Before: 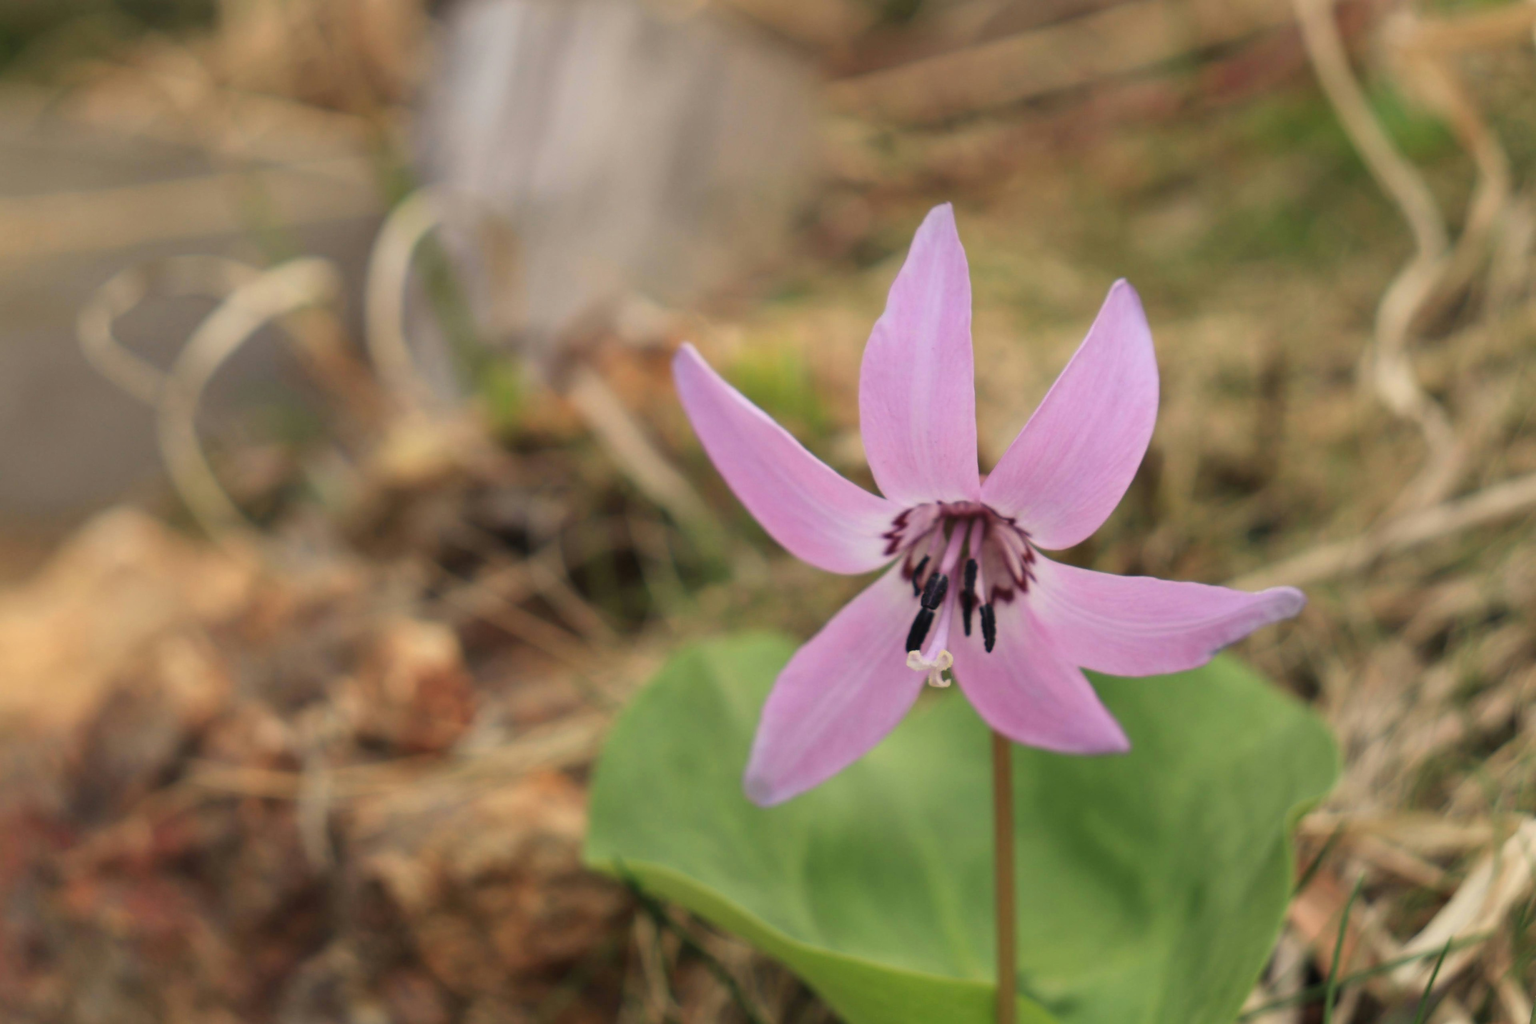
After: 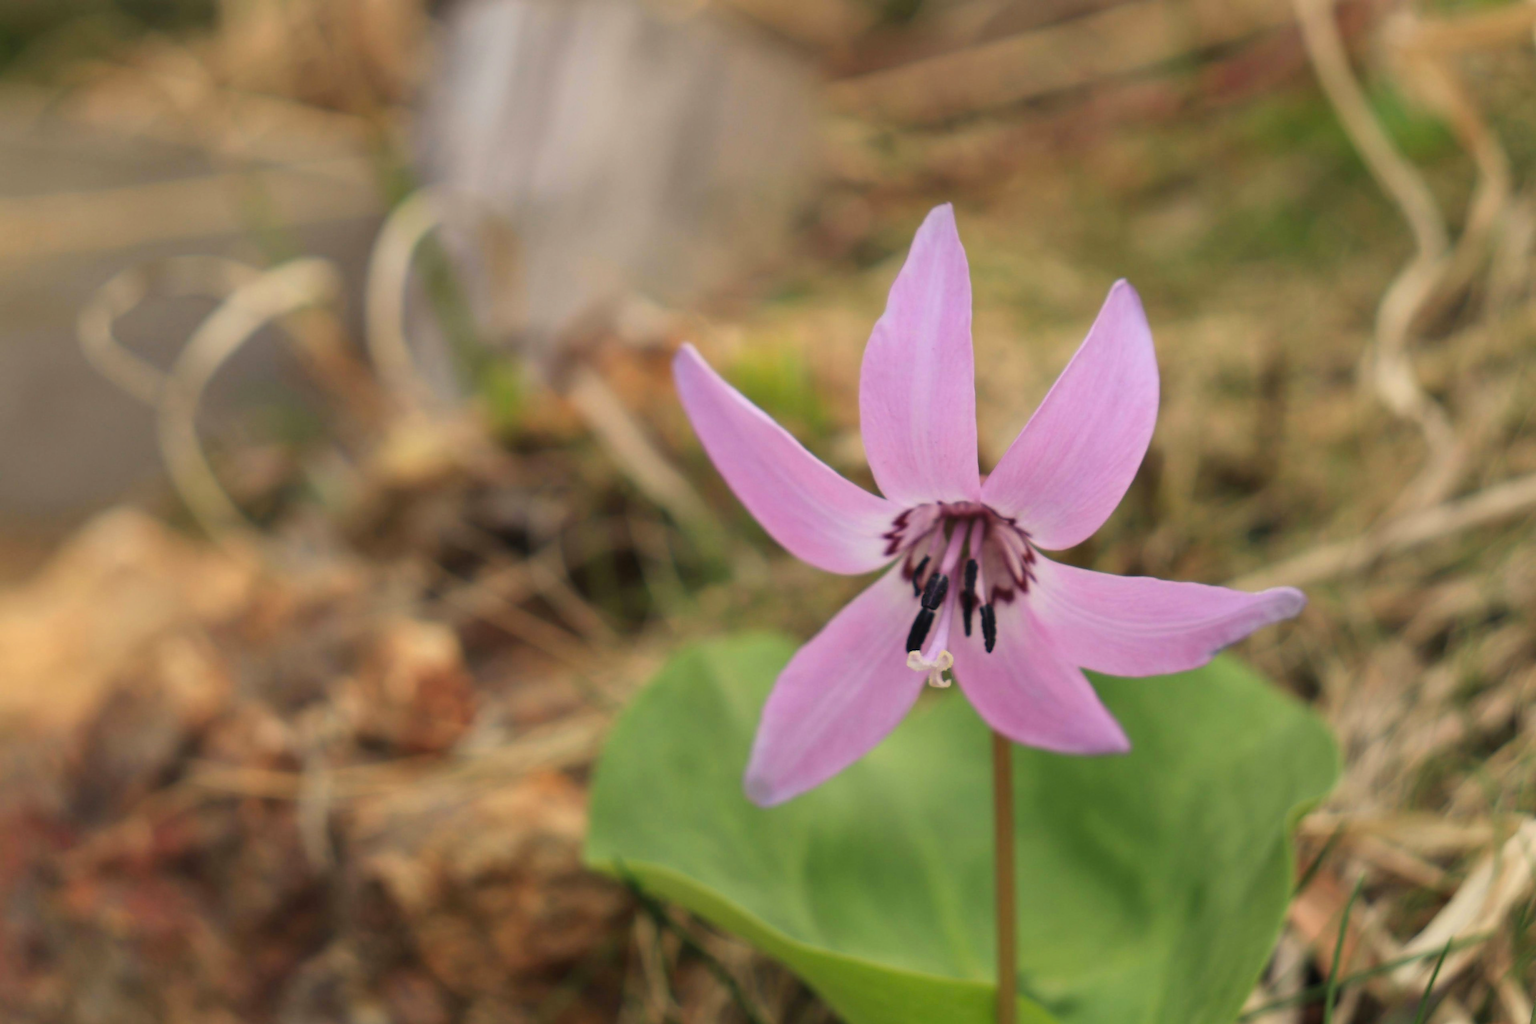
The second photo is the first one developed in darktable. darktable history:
color balance rgb: perceptual saturation grading › global saturation 0.858%, global vibrance 20%
